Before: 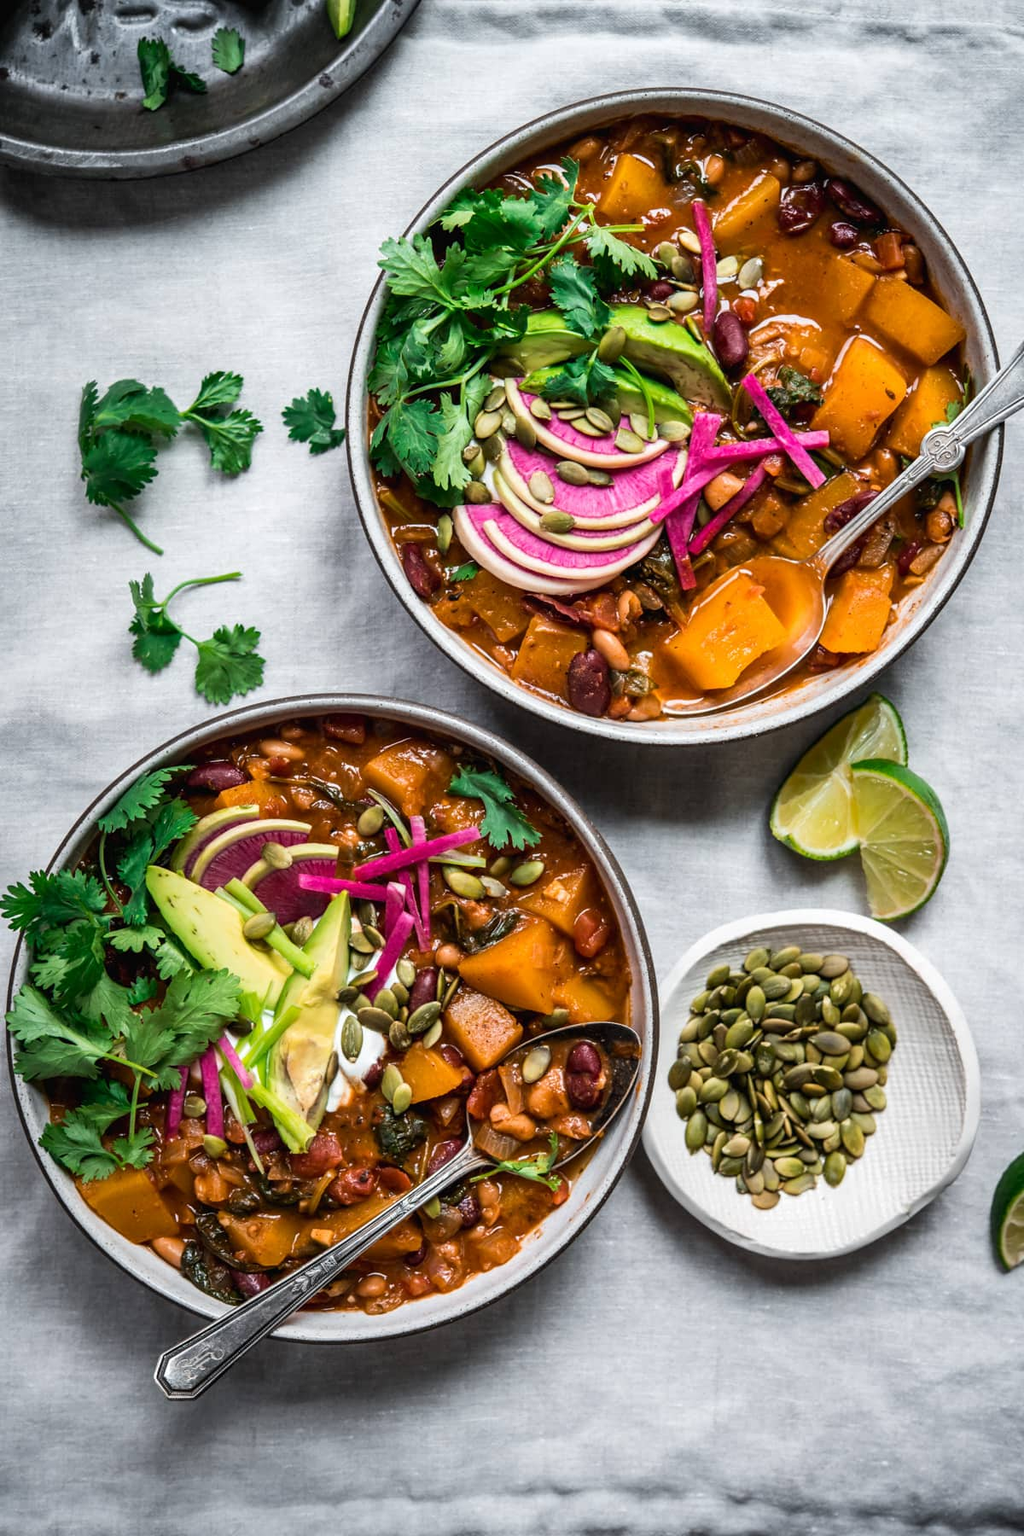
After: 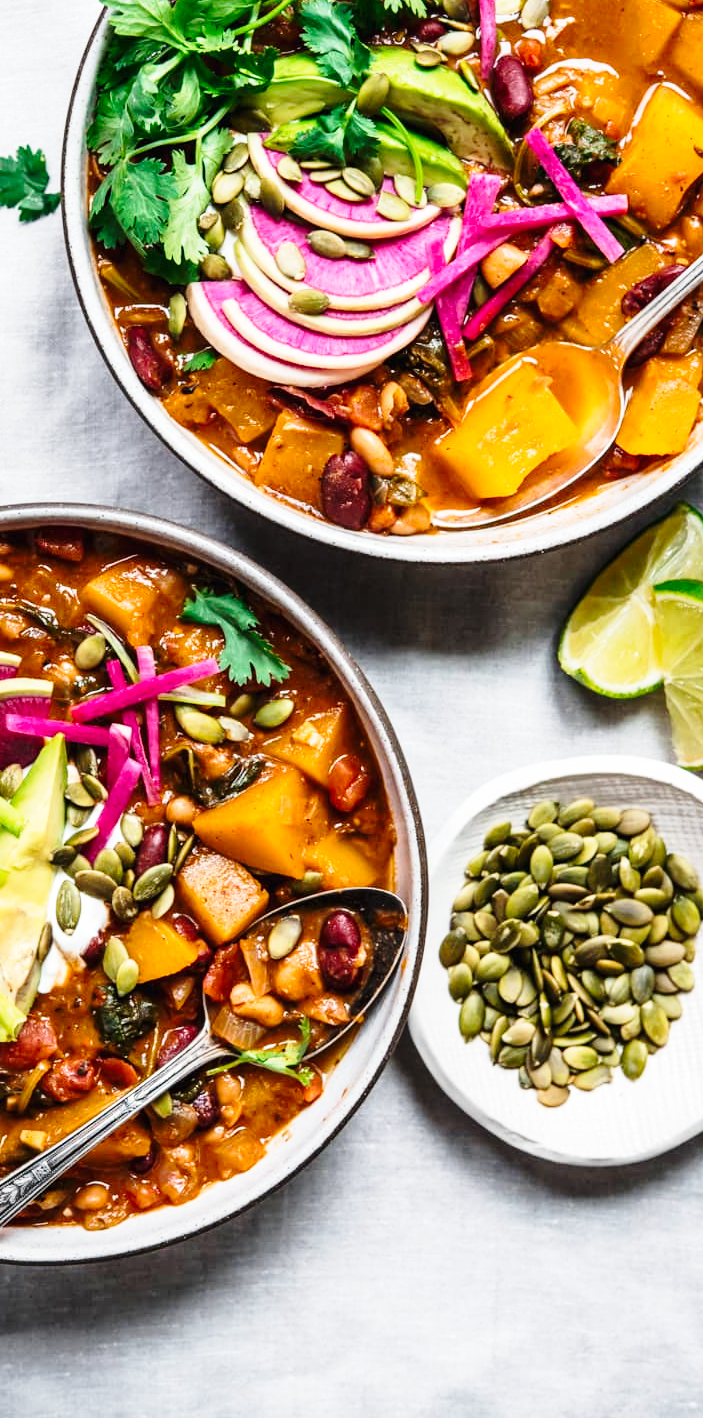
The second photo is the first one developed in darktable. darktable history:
base curve: curves: ch0 [(0, 0) (0.028, 0.03) (0.121, 0.232) (0.46, 0.748) (0.859, 0.968) (1, 1)], preserve colors none
crop and rotate: left 28.694%, top 17.264%, right 12.708%, bottom 3.95%
